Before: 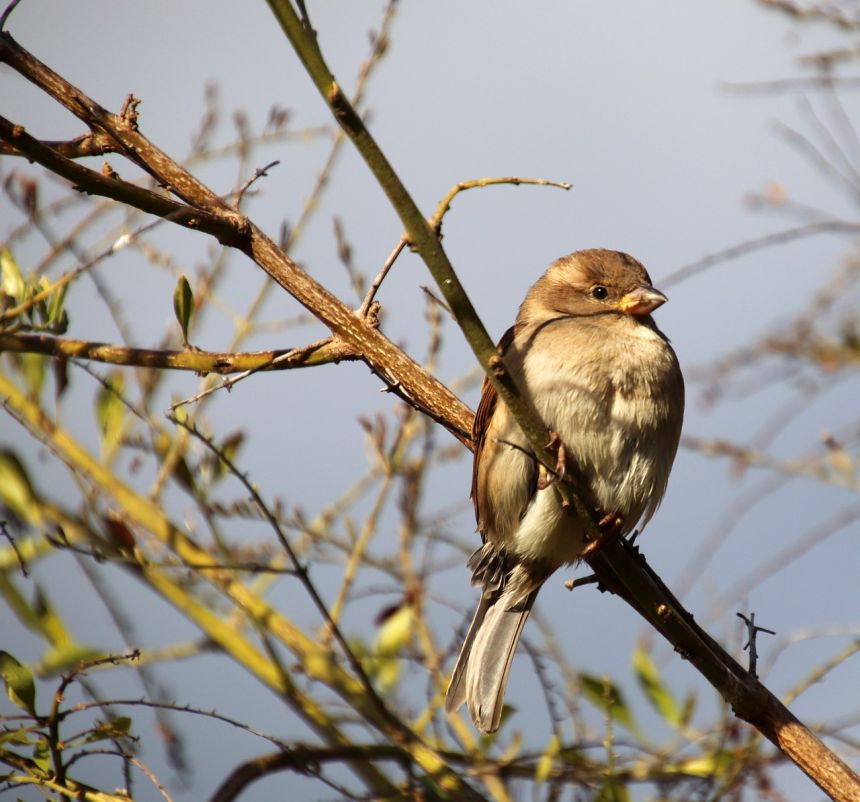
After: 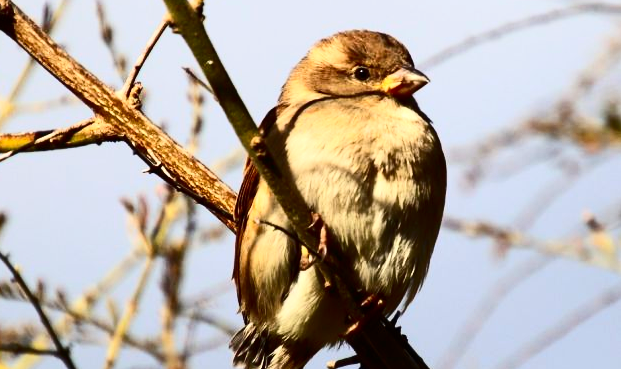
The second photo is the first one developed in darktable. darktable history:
contrast brightness saturation: contrast 0.406, brightness 0.046, saturation 0.261
crop and rotate: left 27.729%, top 27.351%, bottom 26.635%
